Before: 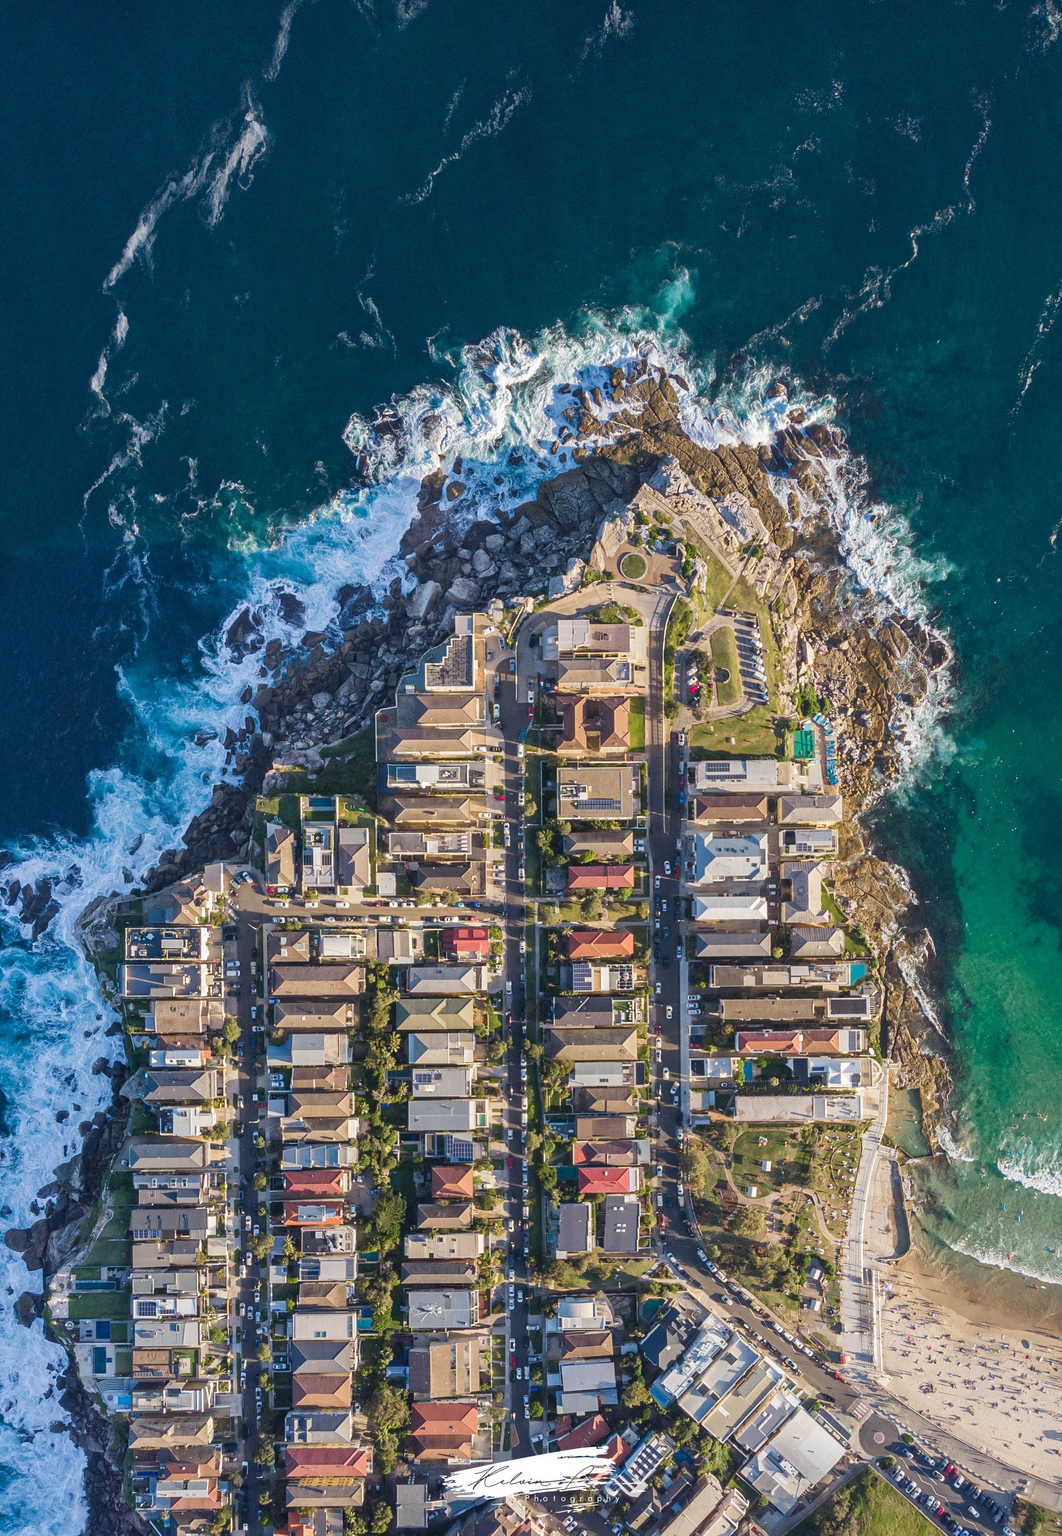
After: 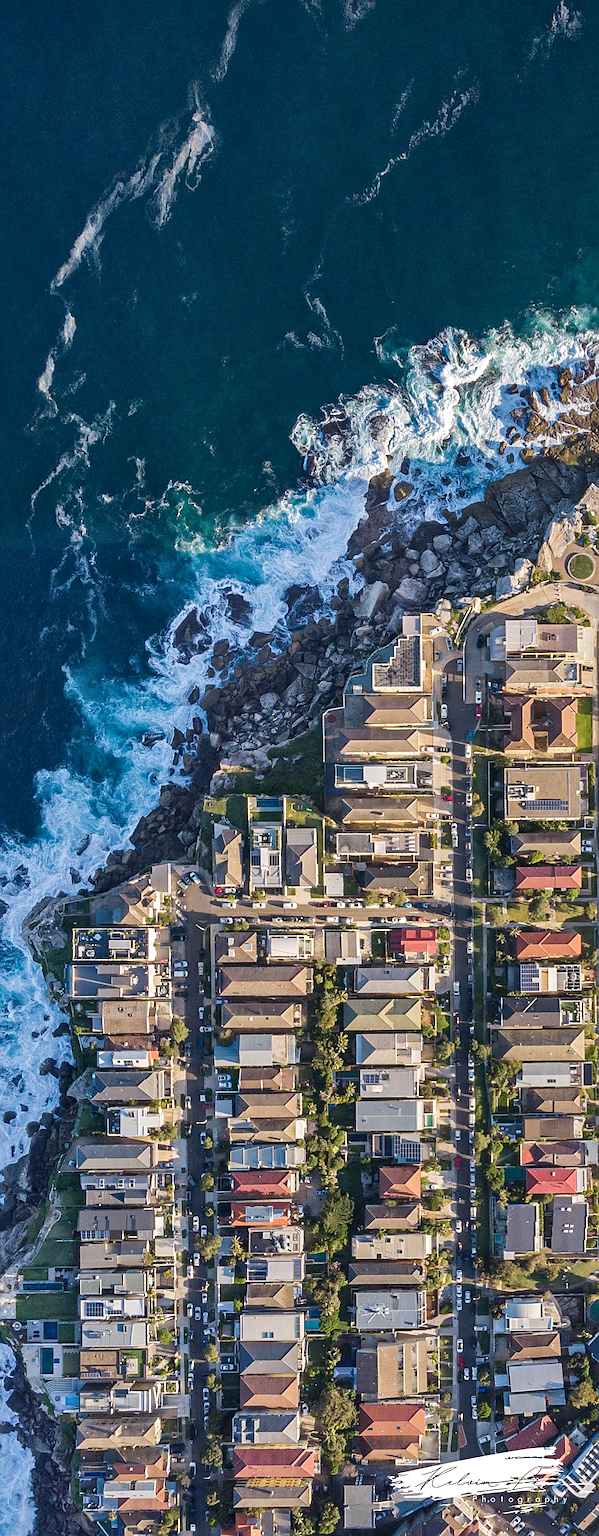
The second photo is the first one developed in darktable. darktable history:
sharpen: on, module defaults
crop: left 5.001%, right 38.529%
local contrast: mode bilateral grid, contrast 25, coarseness 51, detail 122%, midtone range 0.2
